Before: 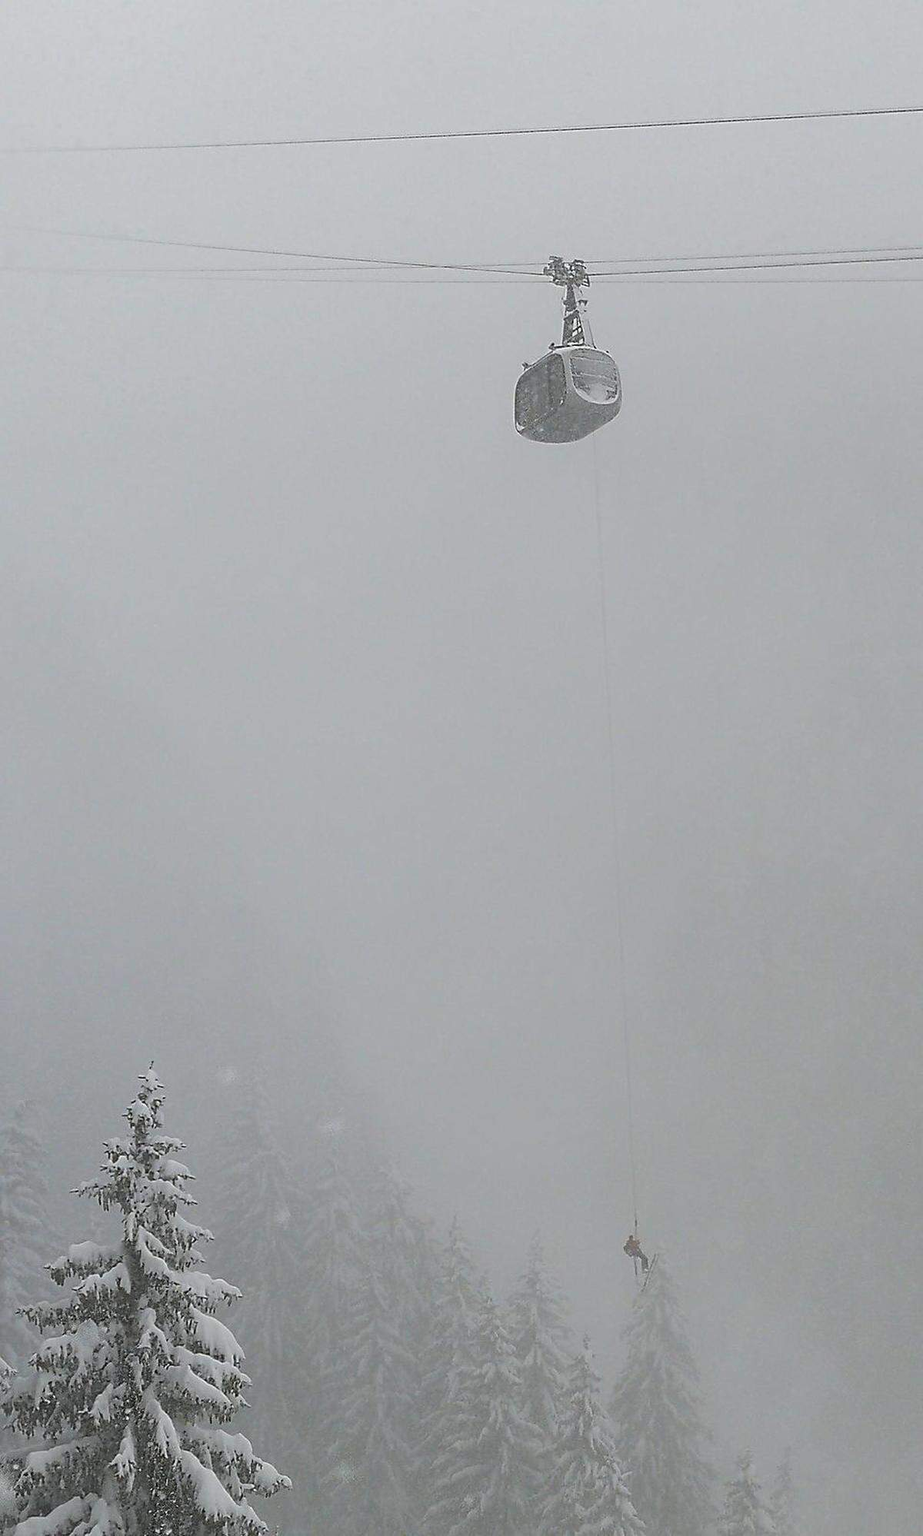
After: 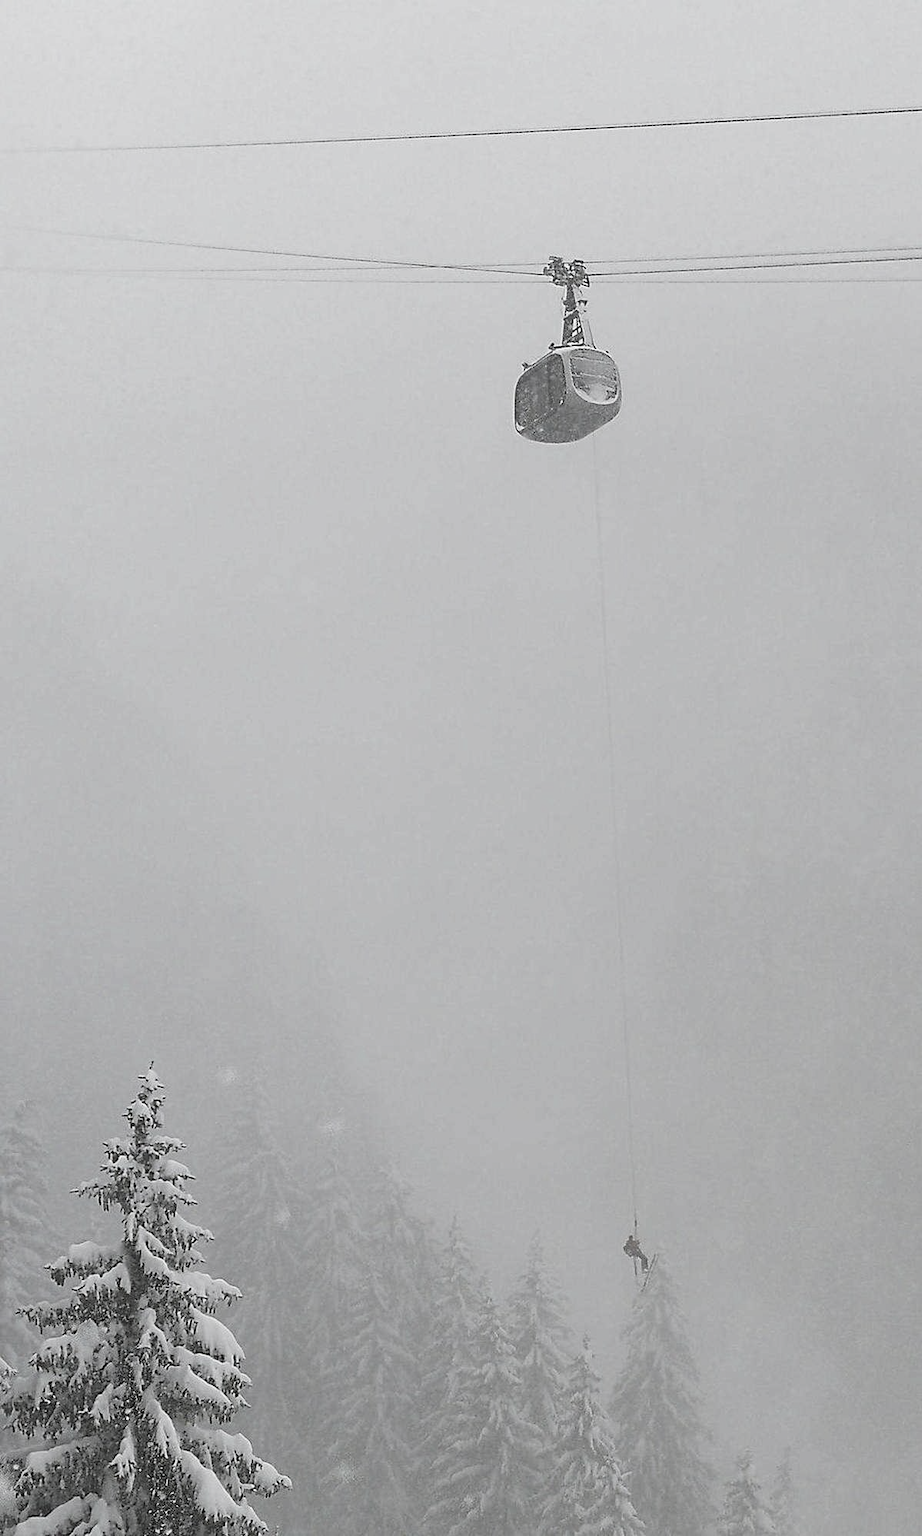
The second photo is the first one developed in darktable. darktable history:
exposure: black level correction 0.005, exposure 0.004 EV, compensate highlight preservation false
color zones: curves: ch1 [(0, 0.153) (0.143, 0.15) (0.286, 0.151) (0.429, 0.152) (0.571, 0.152) (0.714, 0.151) (0.857, 0.151) (1, 0.153)]
tone curve: curves: ch0 [(0.001, 0.034) (0.115, 0.093) (0.251, 0.232) (0.382, 0.397) (0.652, 0.719) (0.802, 0.876) (1, 0.998)]; ch1 [(0, 0) (0.384, 0.324) (0.472, 0.466) (0.504, 0.5) (0.517, 0.533) (0.547, 0.564) (0.582, 0.628) (0.657, 0.727) (1, 1)]; ch2 [(0, 0) (0.278, 0.232) (0.5, 0.5) (0.531, 0.552) (0.61, 0.653) (1, 1)], preserve colors none
shadows and highlights: shadows 29.68, highlights -30.49, low approximation 0.01, soften with gaussian
